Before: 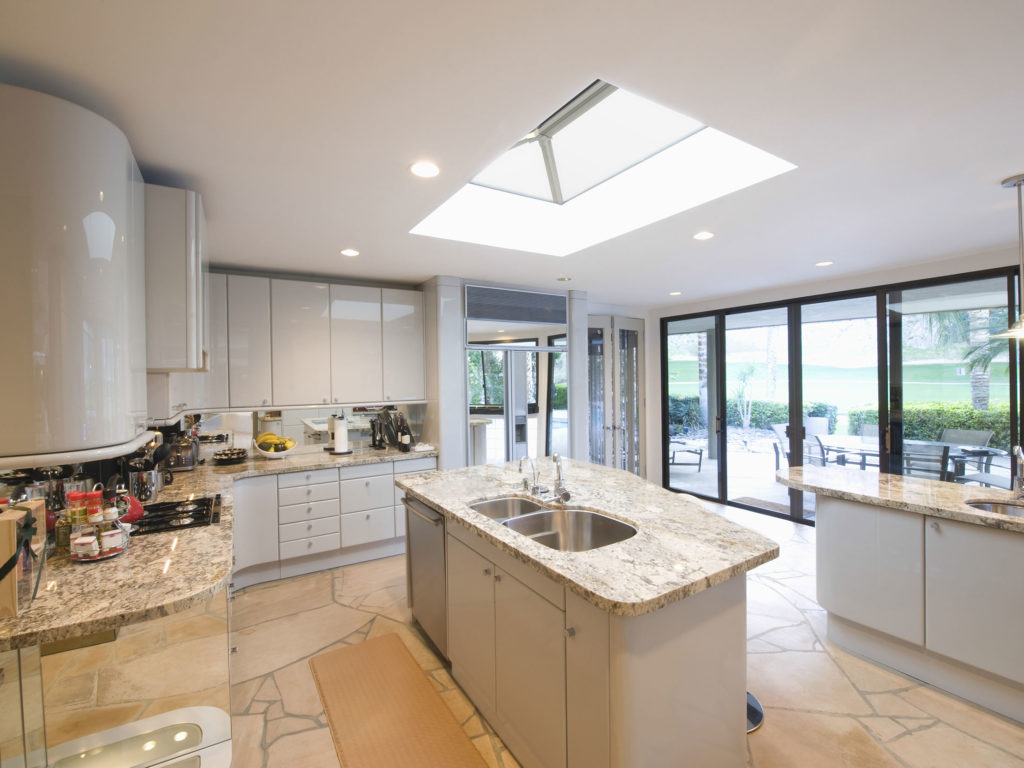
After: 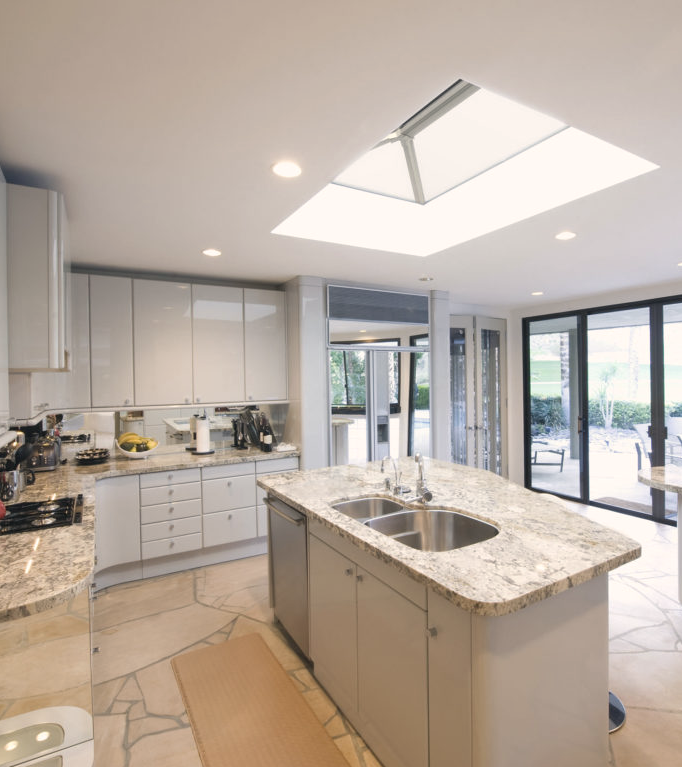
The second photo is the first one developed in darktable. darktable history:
crop and rotate: left 13.537%, right 19.796%
color correction: highlights a* 2.75, highlights b* 5, shadows a* -2.04, shadows b* -4.84, saturation 0.8
